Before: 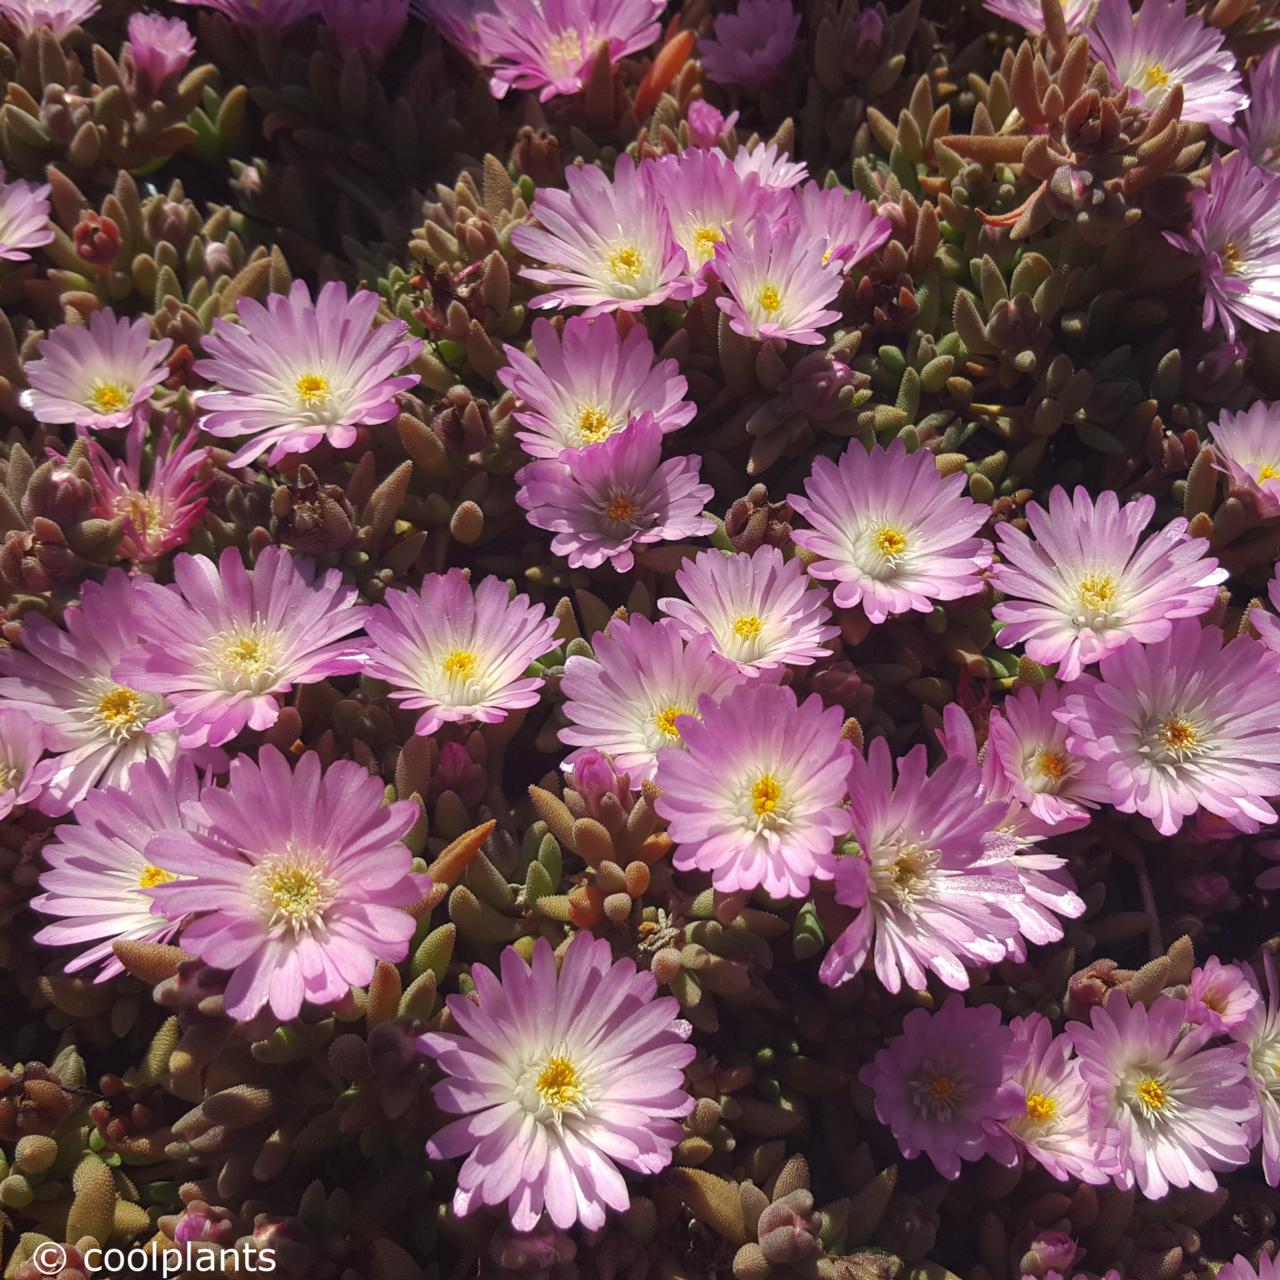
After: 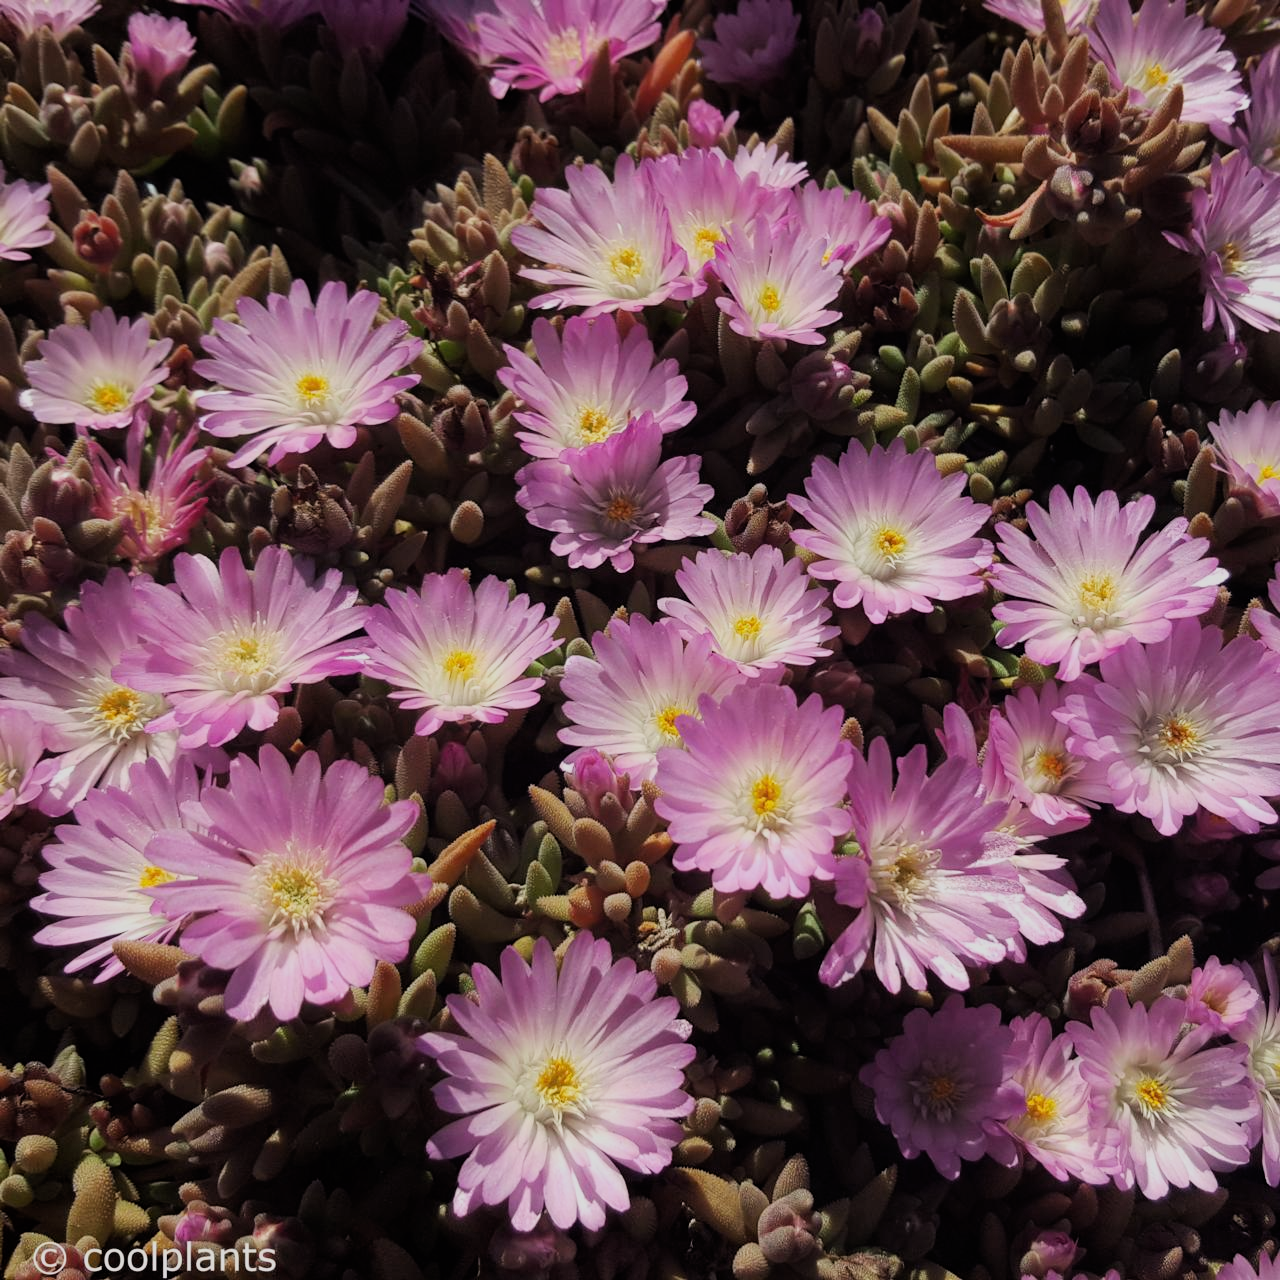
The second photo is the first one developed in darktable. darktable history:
filmic rgb: middle gray luminance 28.8%, black relative exposure -10.32 EV, white relative exposure 5.5 EV, target black luminance 0%, hardness 3.93, latitude 1.11%, contrast 1.129, highlights saturation mix 5.98%, shadows ↔ highlights balance 15.11%
